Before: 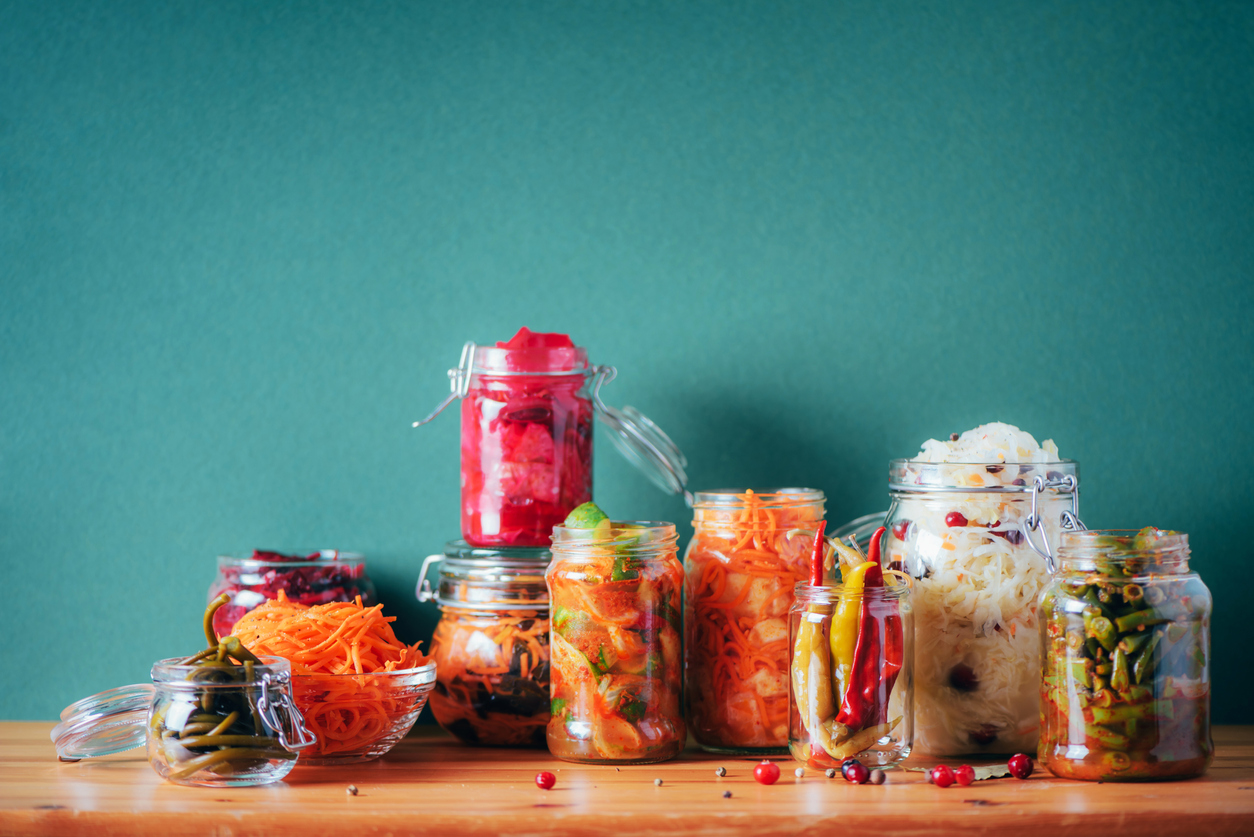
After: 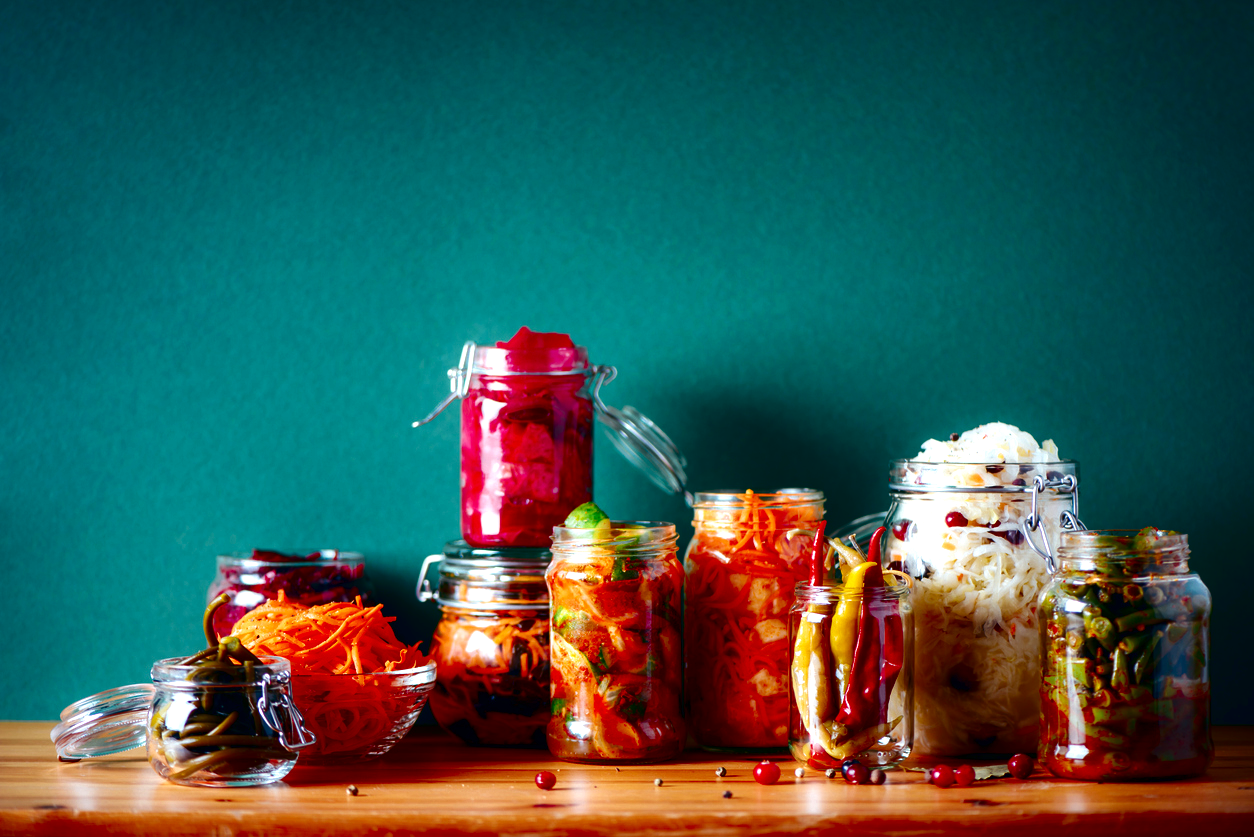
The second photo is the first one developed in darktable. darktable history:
contrast brightness saturation: contrast 0.09, brightness -0.59, saturation 0.17
exposure: black level correction 0.001, exposure 0.5 EV, compensate exposure bias true, compensate highlight preservation false
